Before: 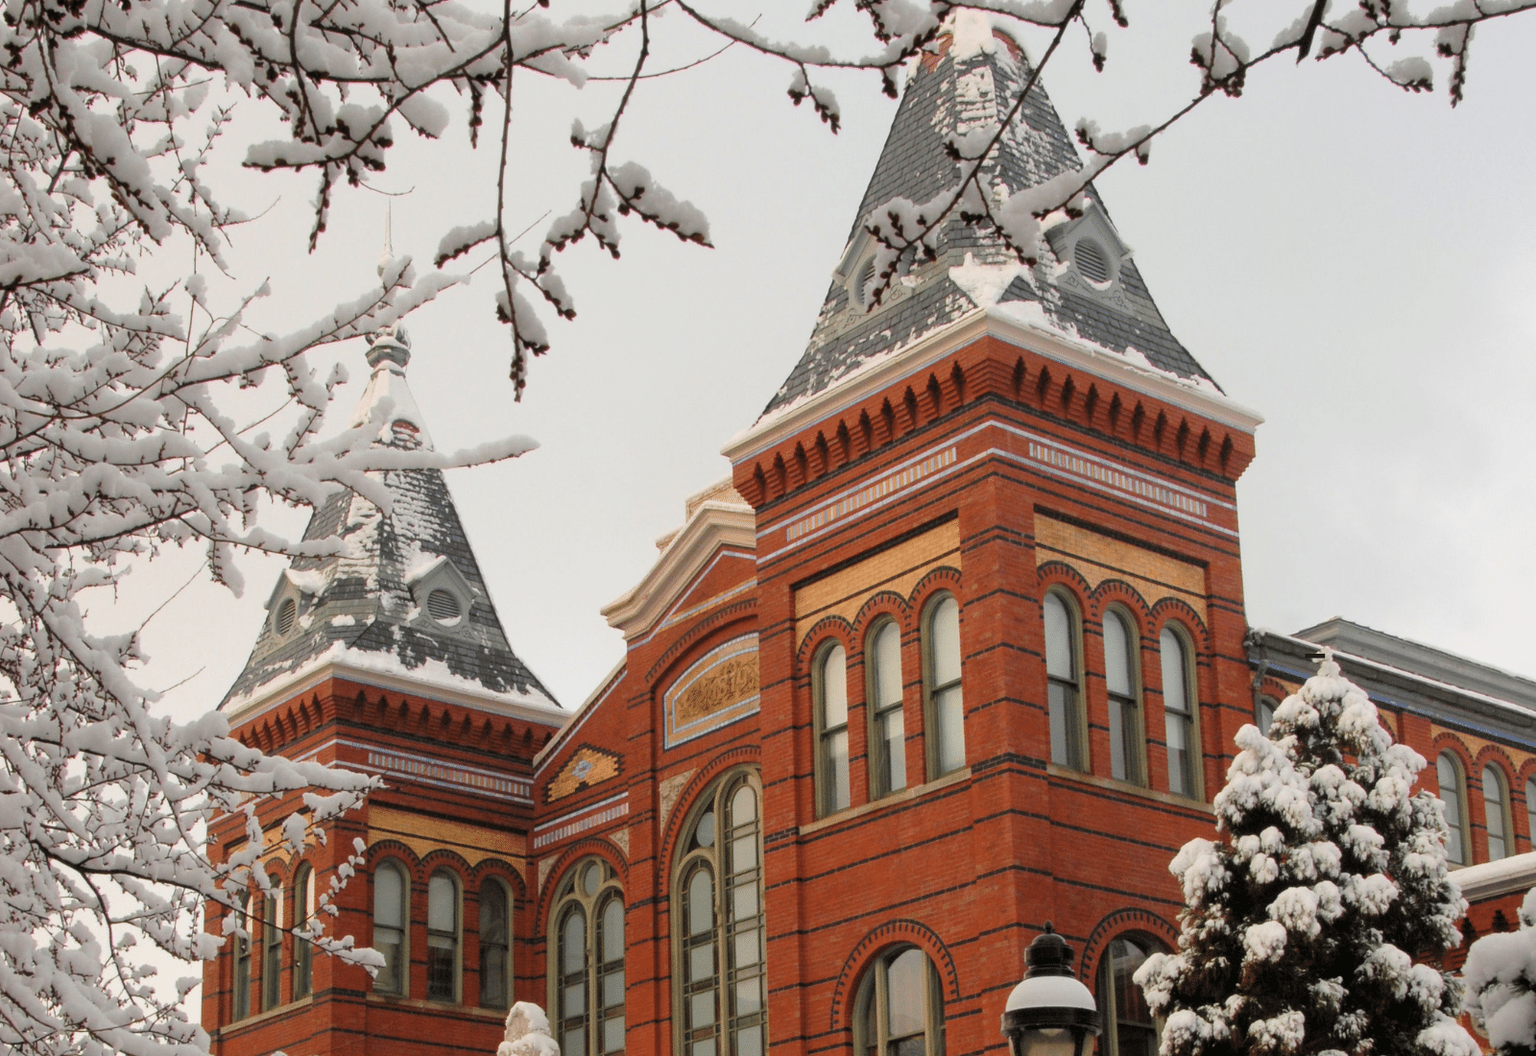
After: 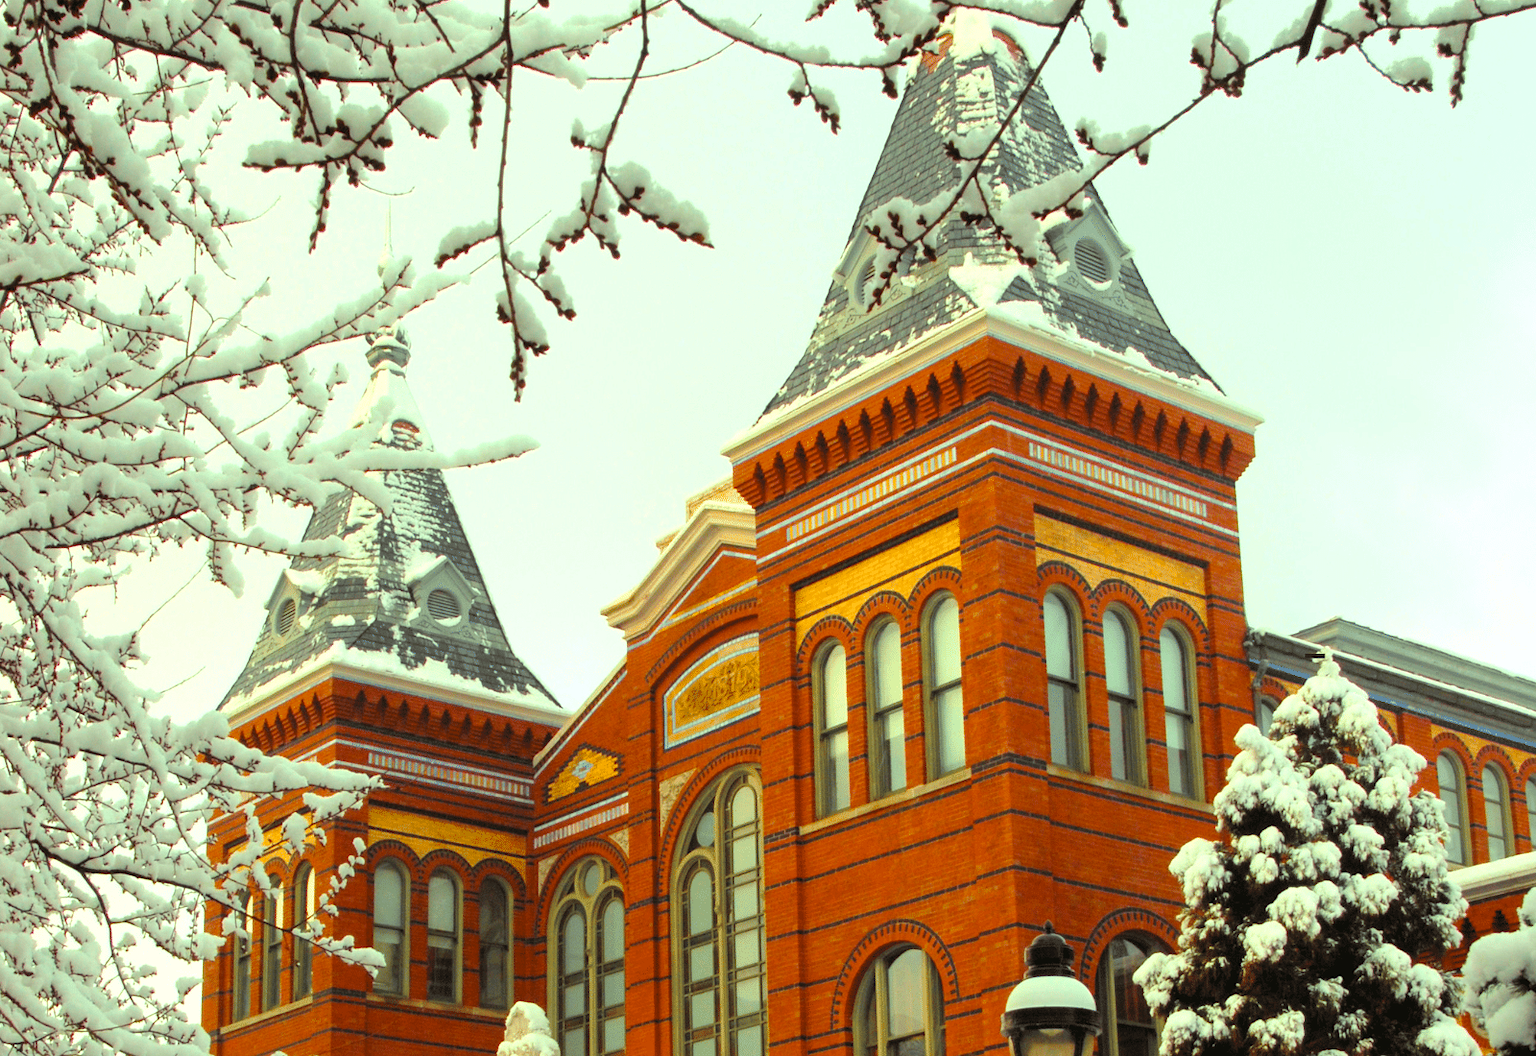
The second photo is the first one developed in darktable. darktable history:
color balance rgb: highlights gain › luminance 15.526%, highlights gain › chroma 6.921%, highlights gain › hue 126.22°, linear chroma grading › global chroma 15.191%, perceptual saturation grading › global saturation 25.346%
contrast brightness saturation: contrast -0.018, brightness -0.005, saturation 0.026
exposure: black level correction 0, exposure 0.5 EV, compensate highlight preservation false
